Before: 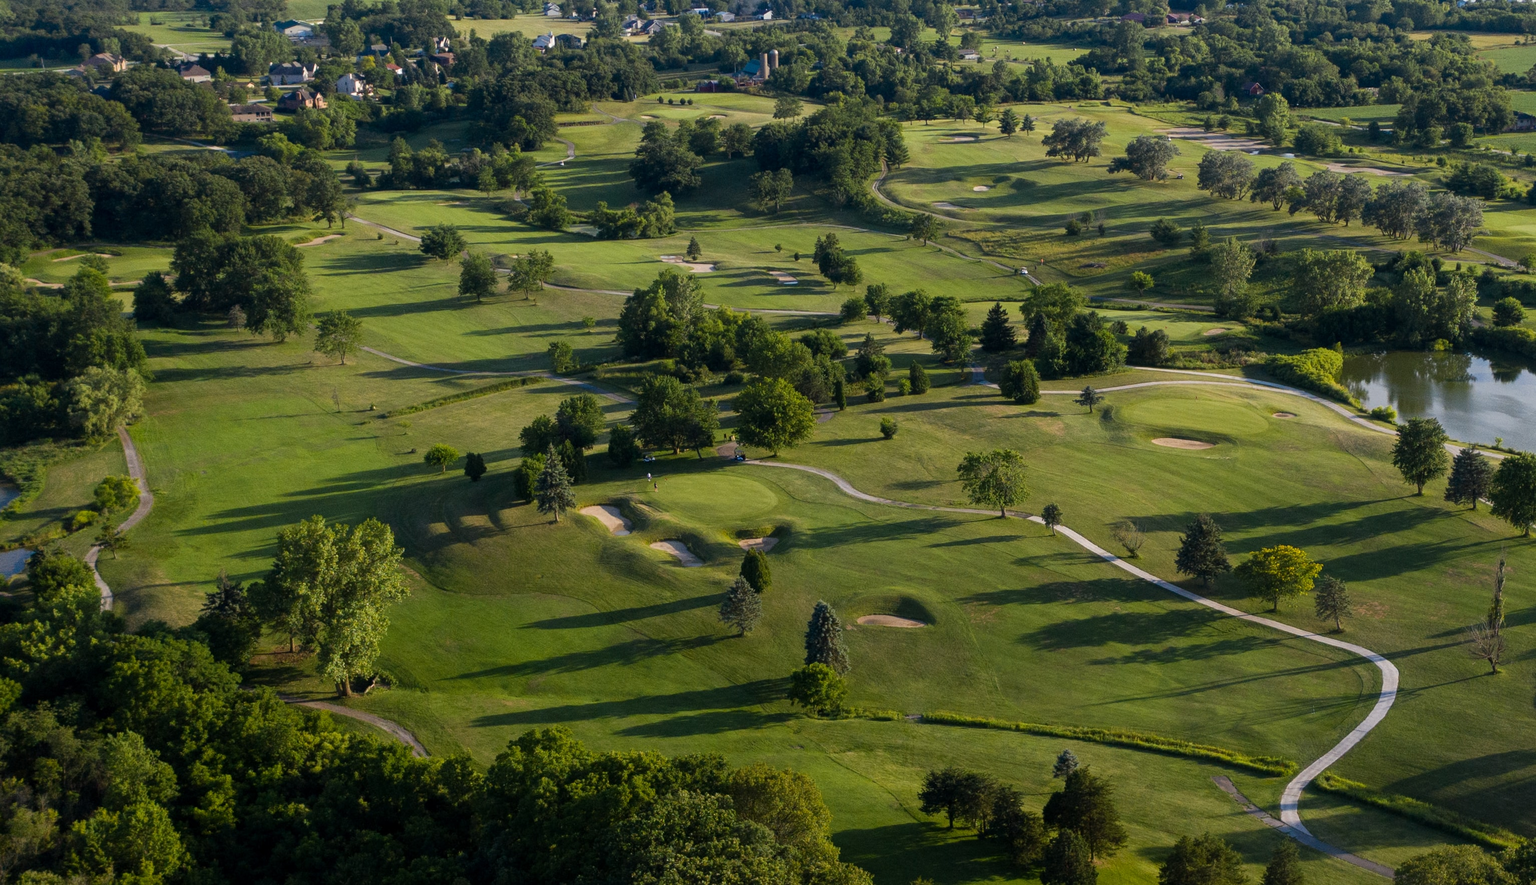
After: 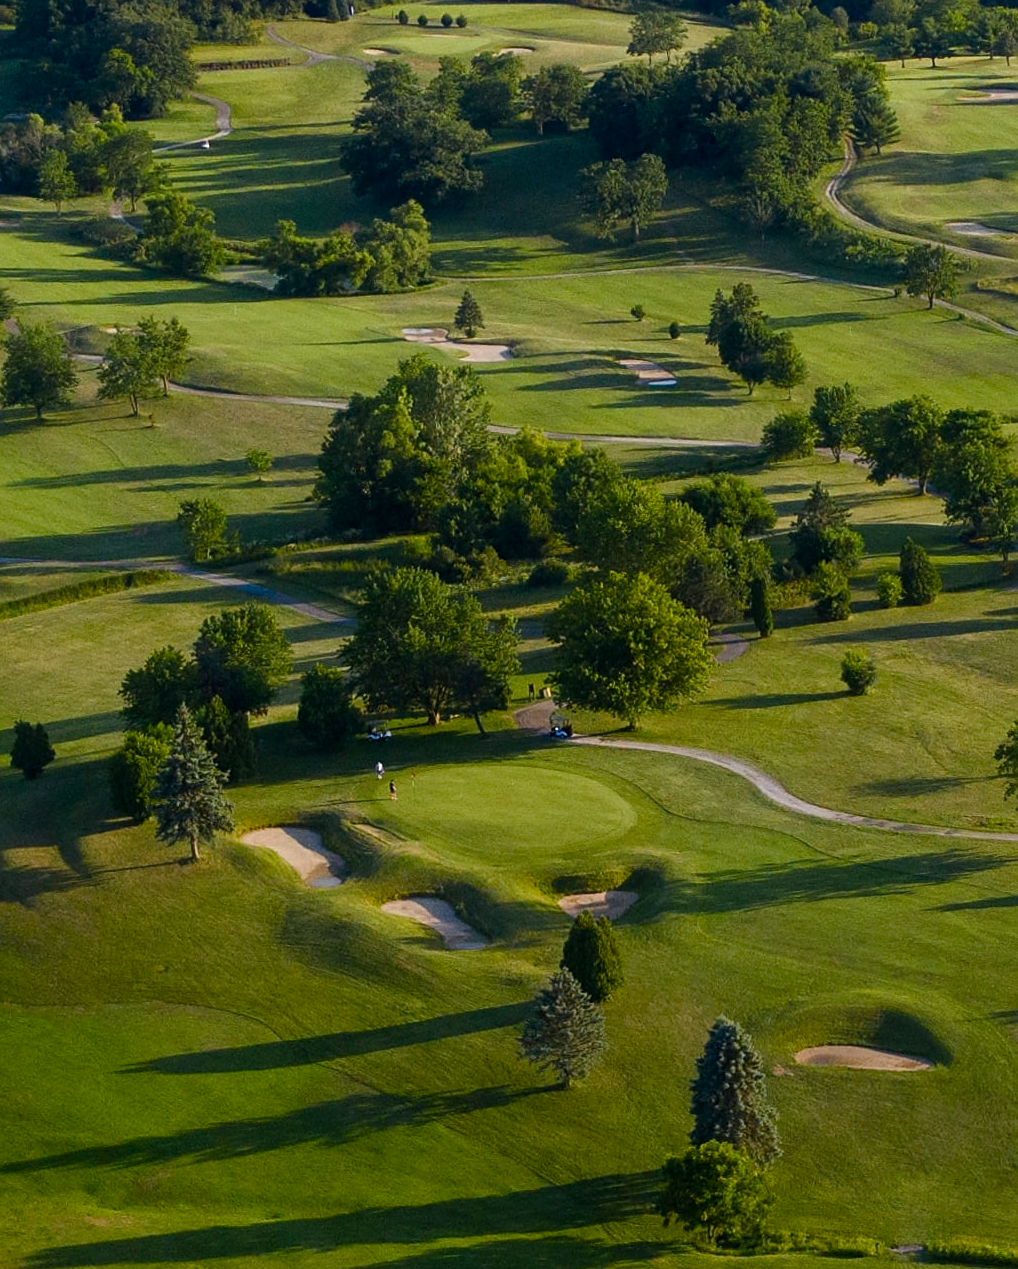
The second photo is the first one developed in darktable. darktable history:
color balance rgb: perceptual saturation grading › global saturation 20%, perceptual saturation grading › highlights -25.6%, perceptual saturation grading › shadows 24.567%
sharpen: radius 1.458, amount 0.414, threshold 1.391
crop and rotate: left 29.891%, top 10.303%, right 36.923%, bottom 17.859%
